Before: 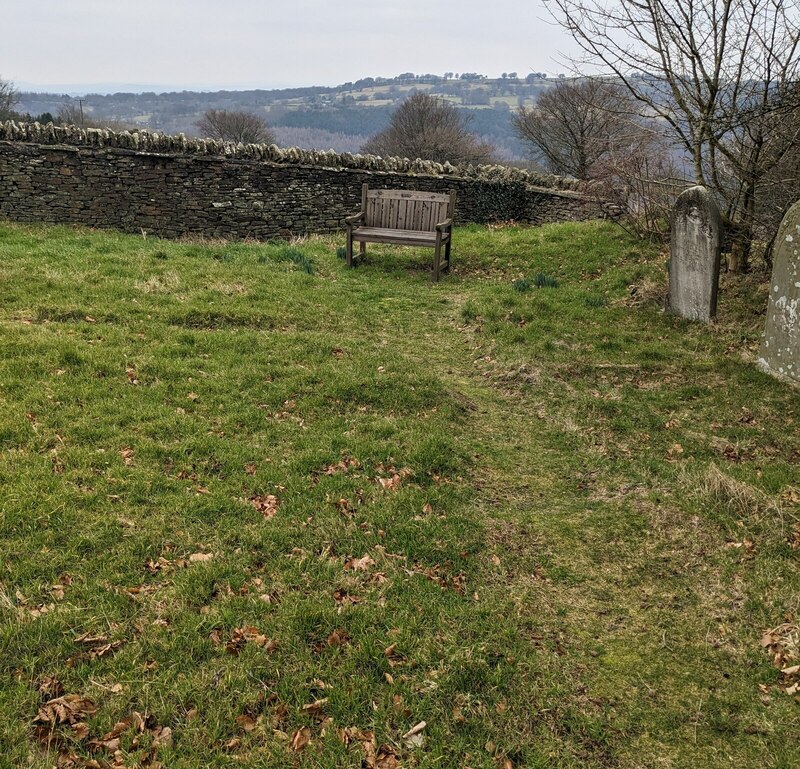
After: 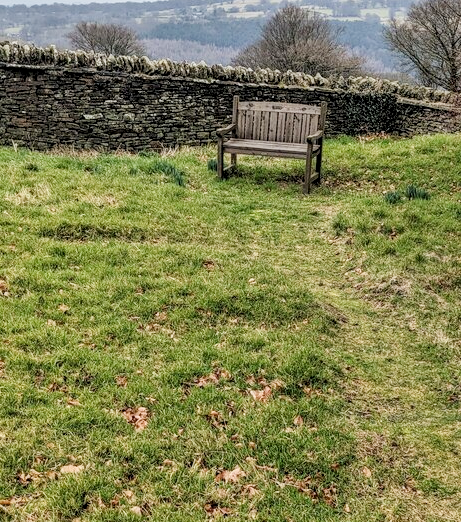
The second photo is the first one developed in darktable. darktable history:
crop: left 16.216%, top 11.49%, right 26.036%, bottom 20.607%
local contrast: highlights 62%, detail 143%, midtone range 0.434
exposure: black level correction 0, exposure 0.932 EV, compensate highlight preservation false
filmic rgb: black relative exposure -7.15 EV, white relative exposure 5.34 EV, hardness 3.02
